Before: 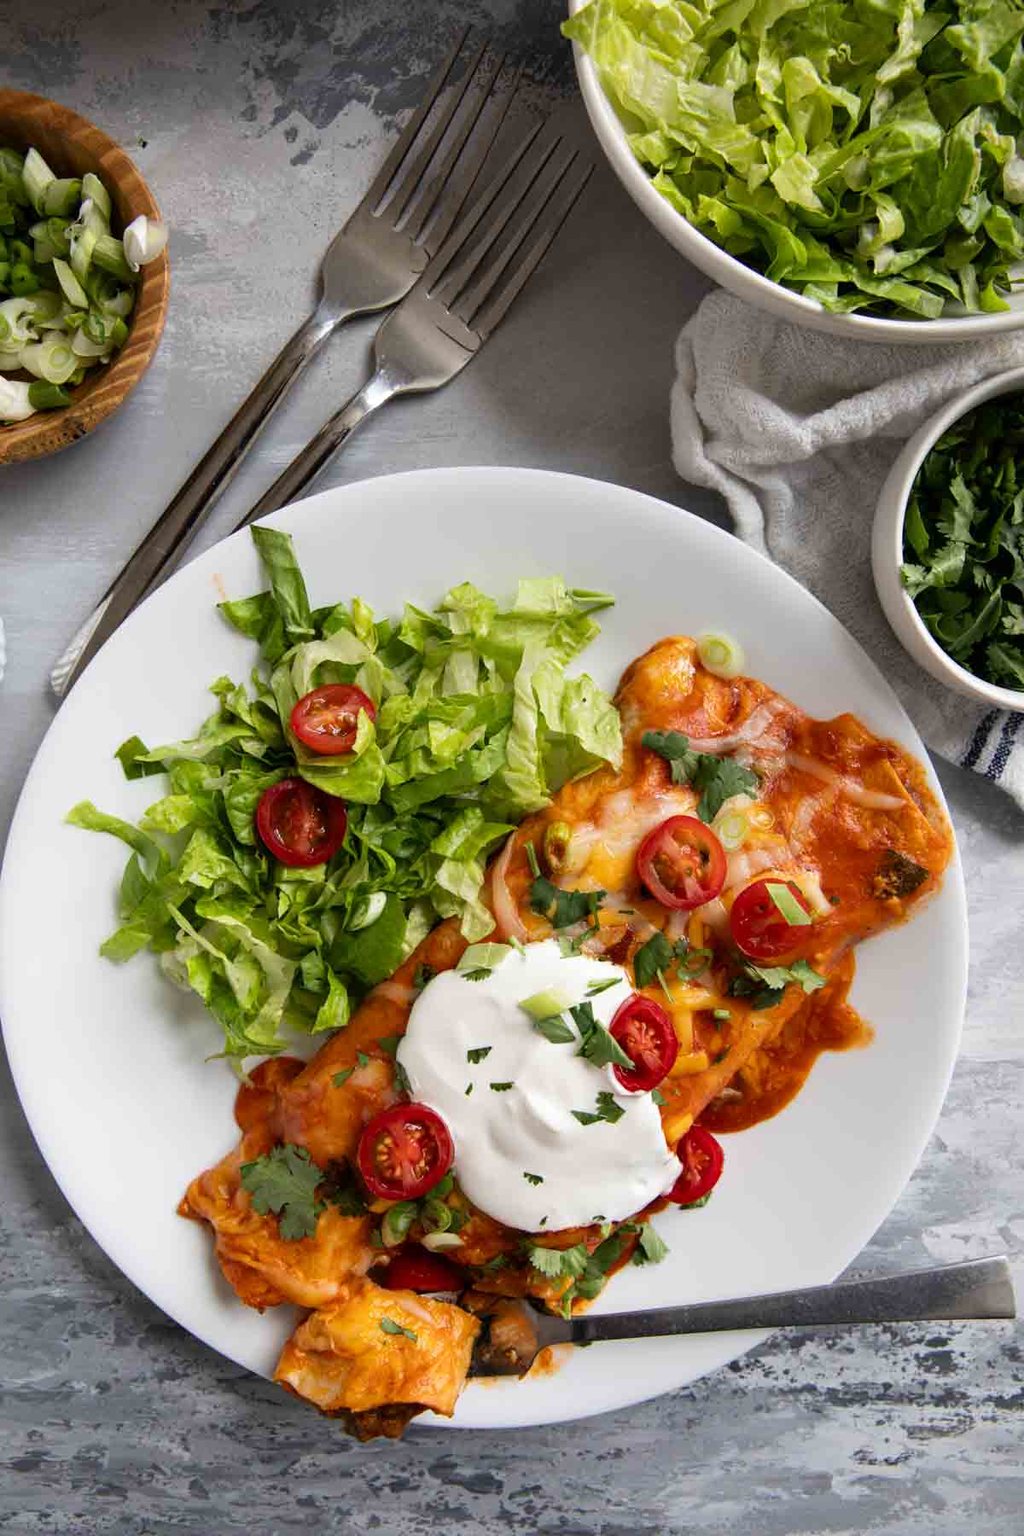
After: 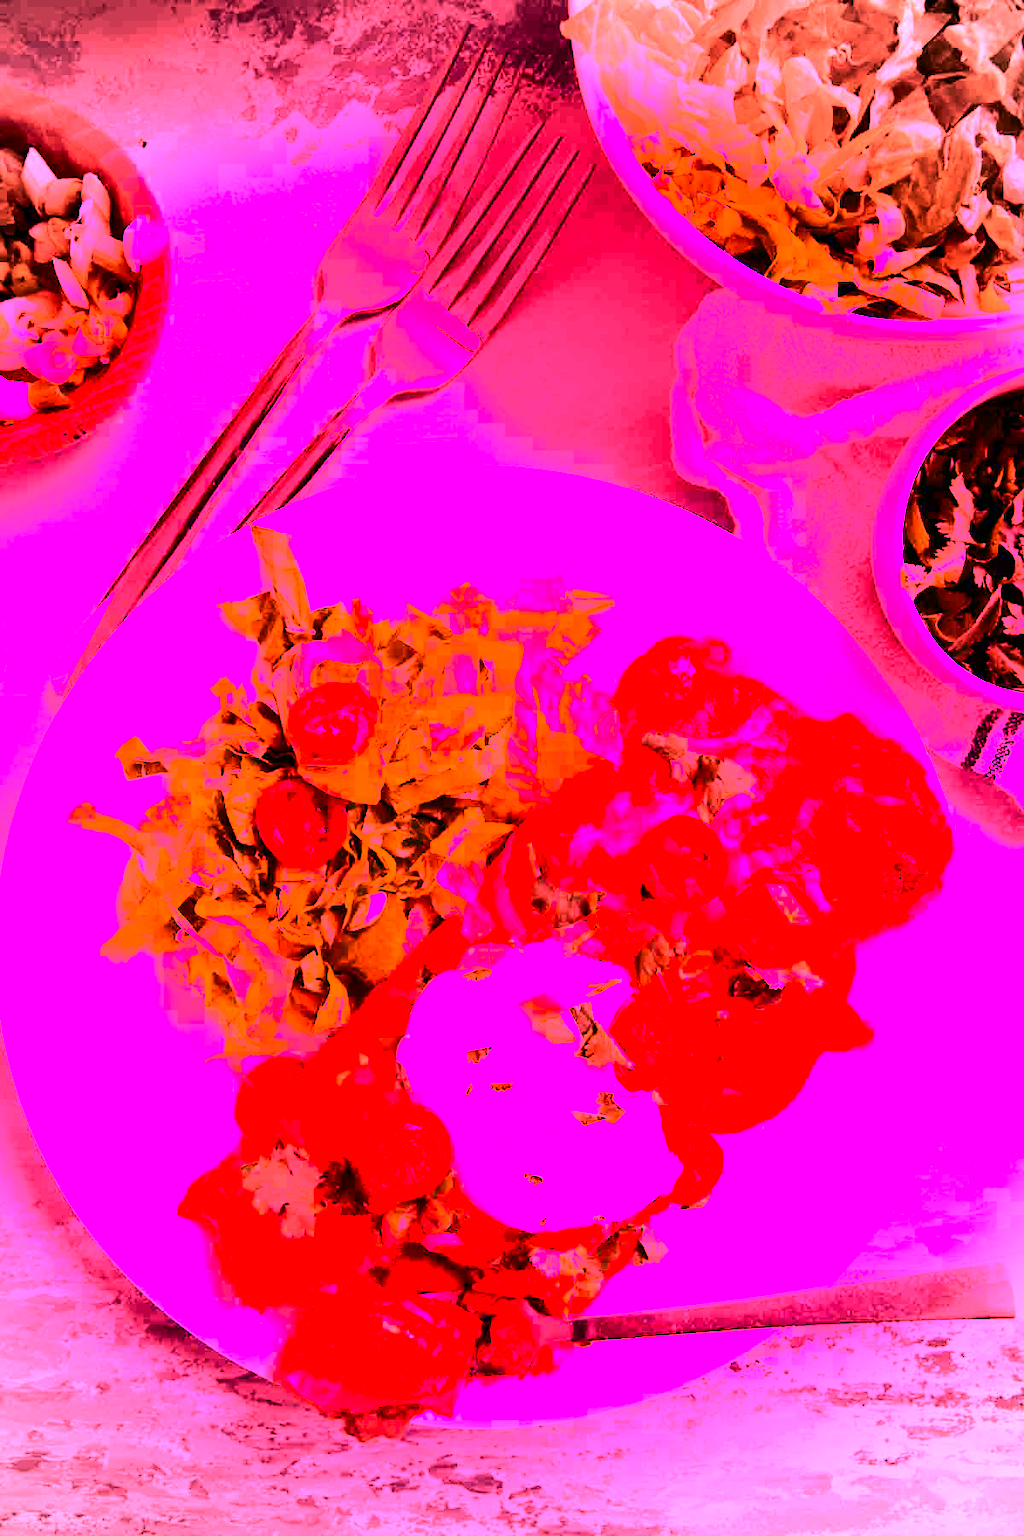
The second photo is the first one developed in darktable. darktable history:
vignetting: fall-off radius 60.92%
contrast brightness saturation: contrast 0.2, brightness -0.11, saturation 0.1
white balance: red 4.26, blue 1.802
